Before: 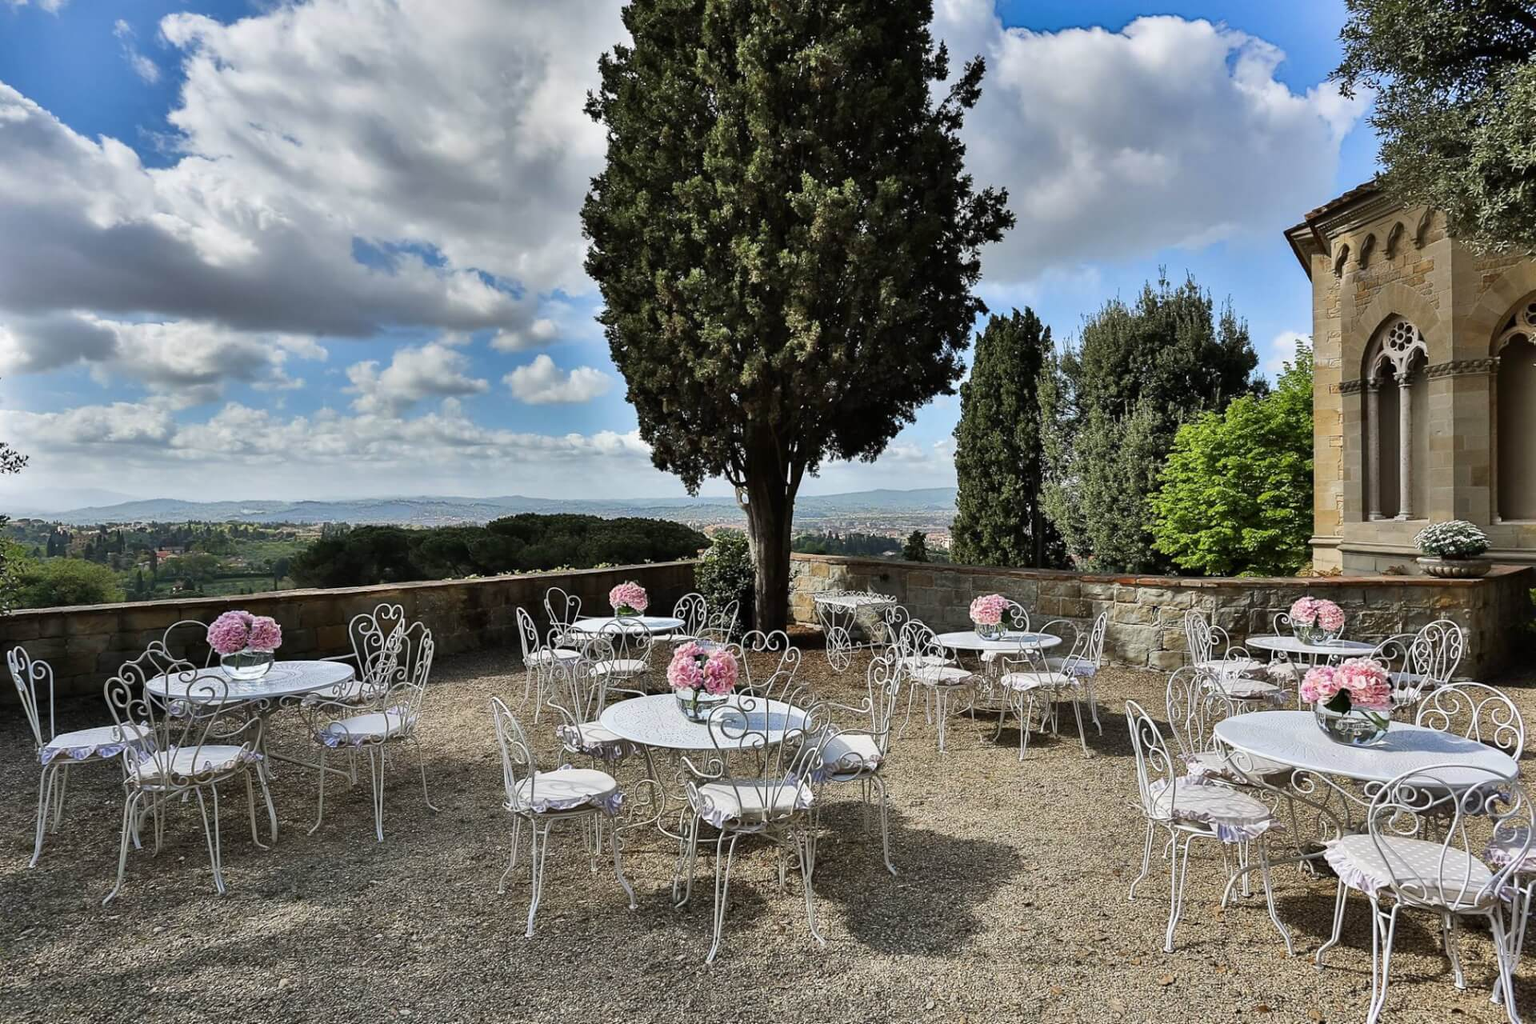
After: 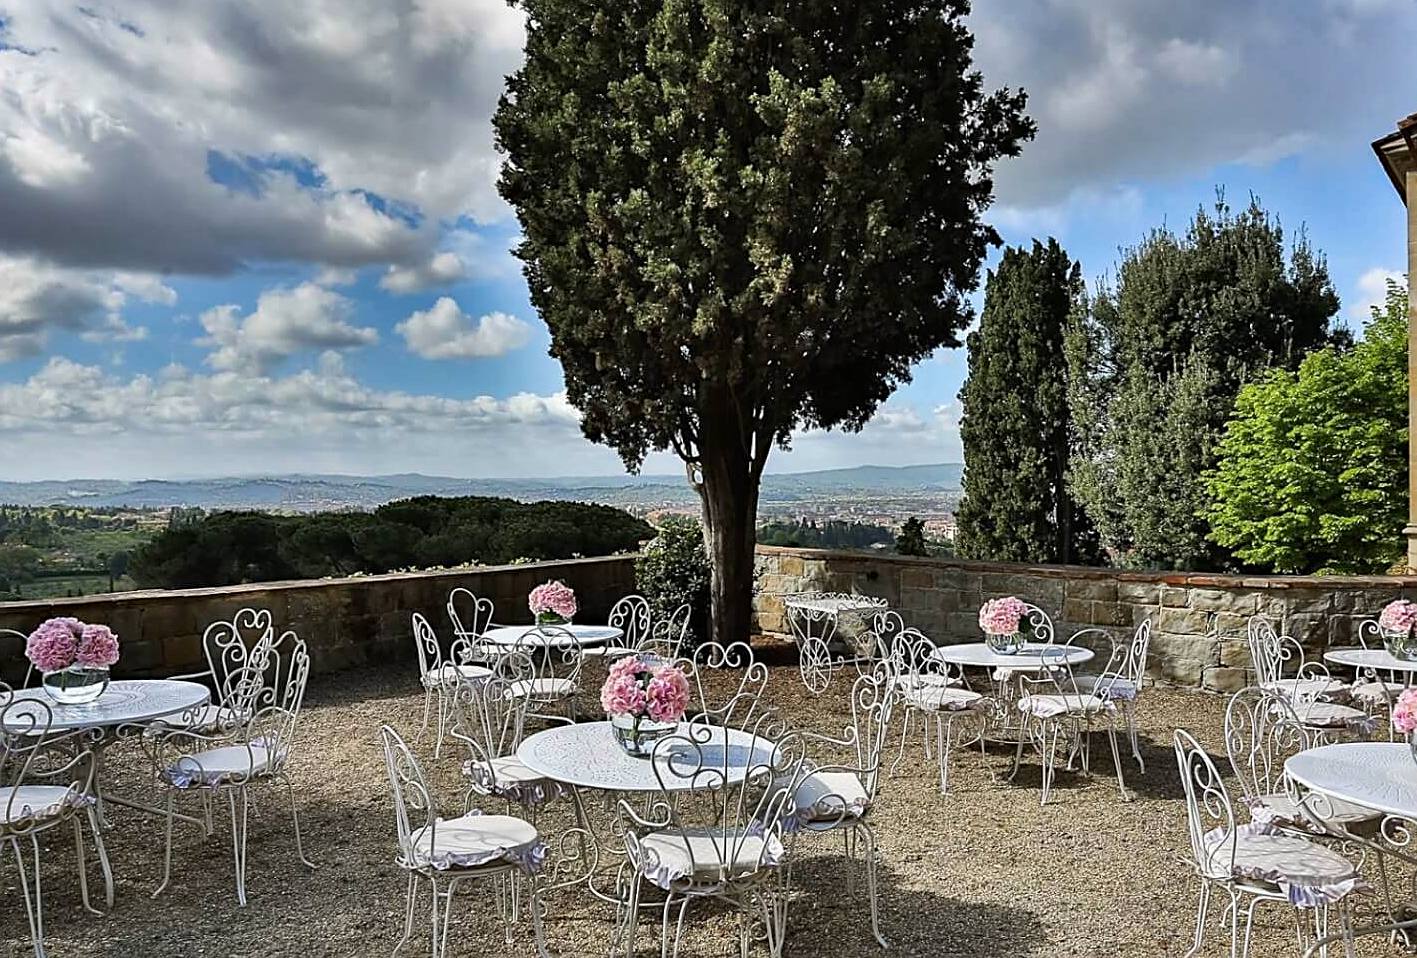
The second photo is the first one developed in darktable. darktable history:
crop and rotate: left 12.172%, top 11.425%, right 14.006%, bottom 13.656%
sharpen: on, module defaults
haze removal: compatibility mode true, adaptive false
color balance rgb: perceptual saturation grading › global saturation 0.046%
